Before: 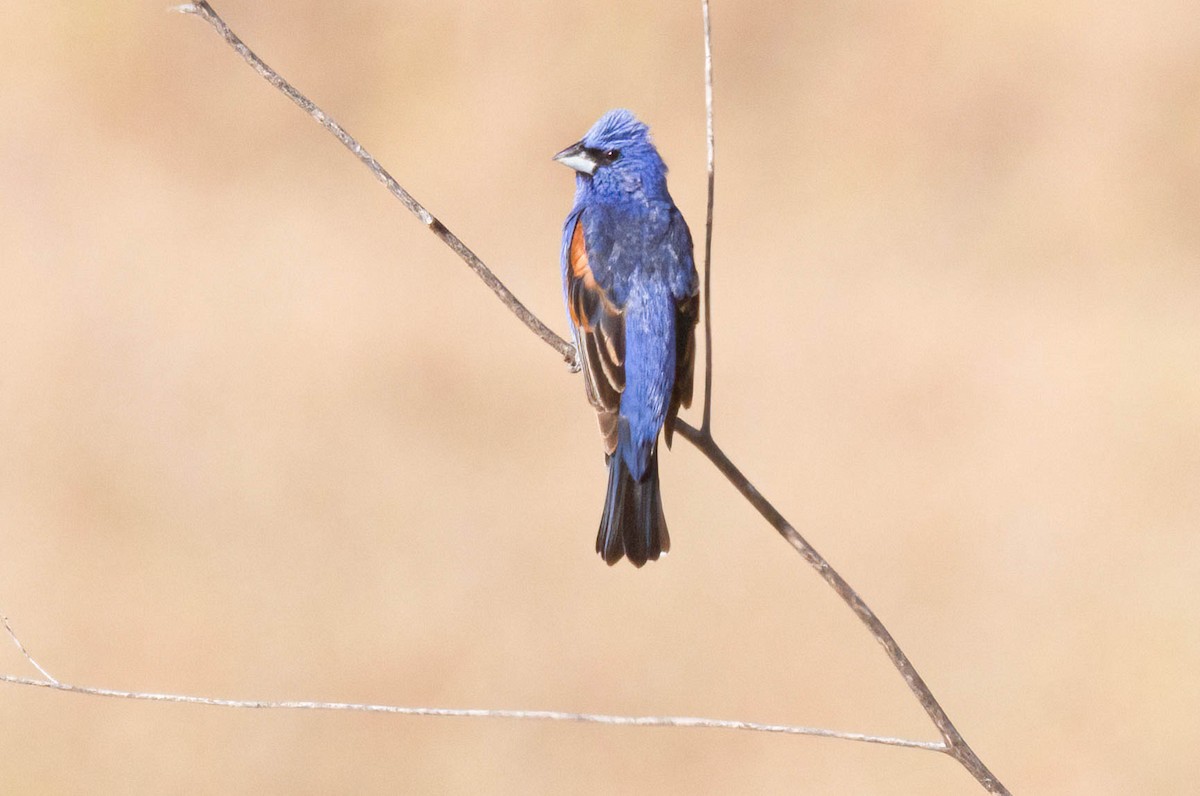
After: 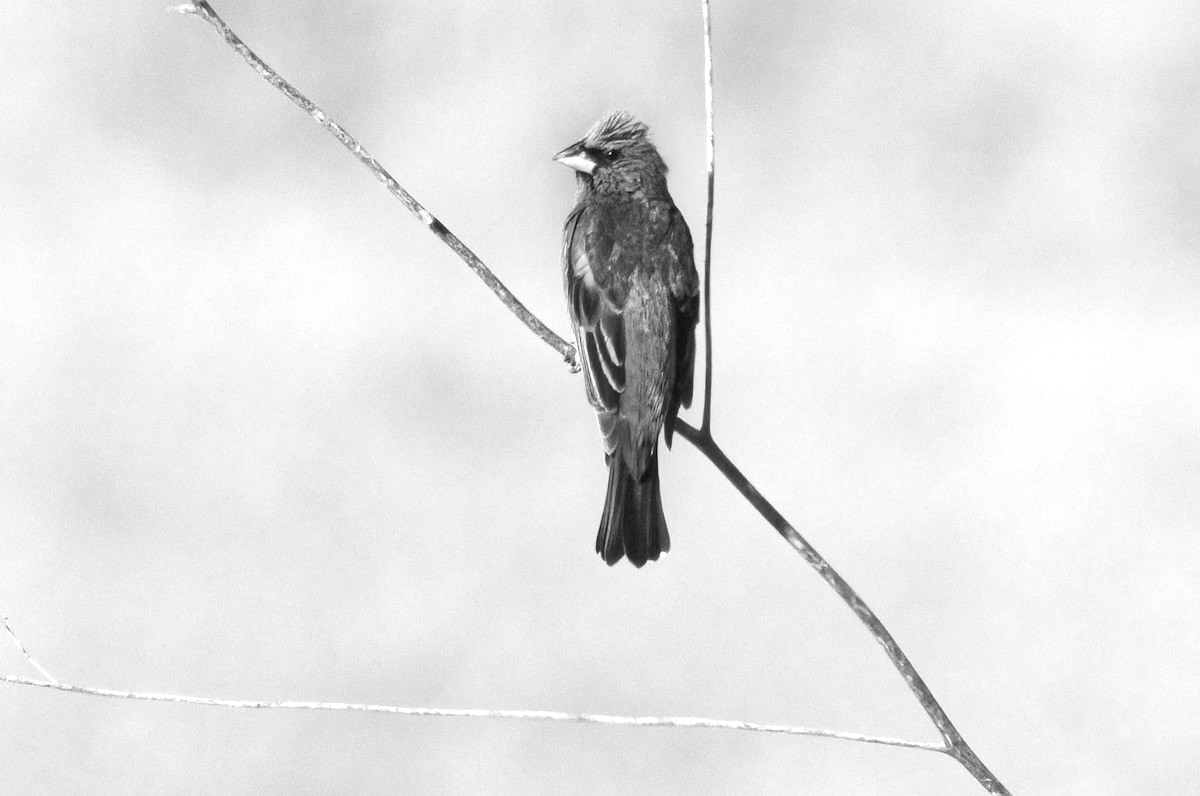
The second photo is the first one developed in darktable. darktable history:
contrast brightness saturation: saturation -0.17
color balance rgb: linear chroma grading › global chroma 9%, perceptual saturation grading › global saturation 36%, perceptual saturation grading › shadows 35%, perceptual brilliance grading › global brilliance 15%, perceptual brilliance grading › shadows -35%, global vibrance 15%
monochrome: a 26.22, b 42.67, size 0.8
color correction: highlights a* 5.59, highlights b* 5.24, saturation 0.68
